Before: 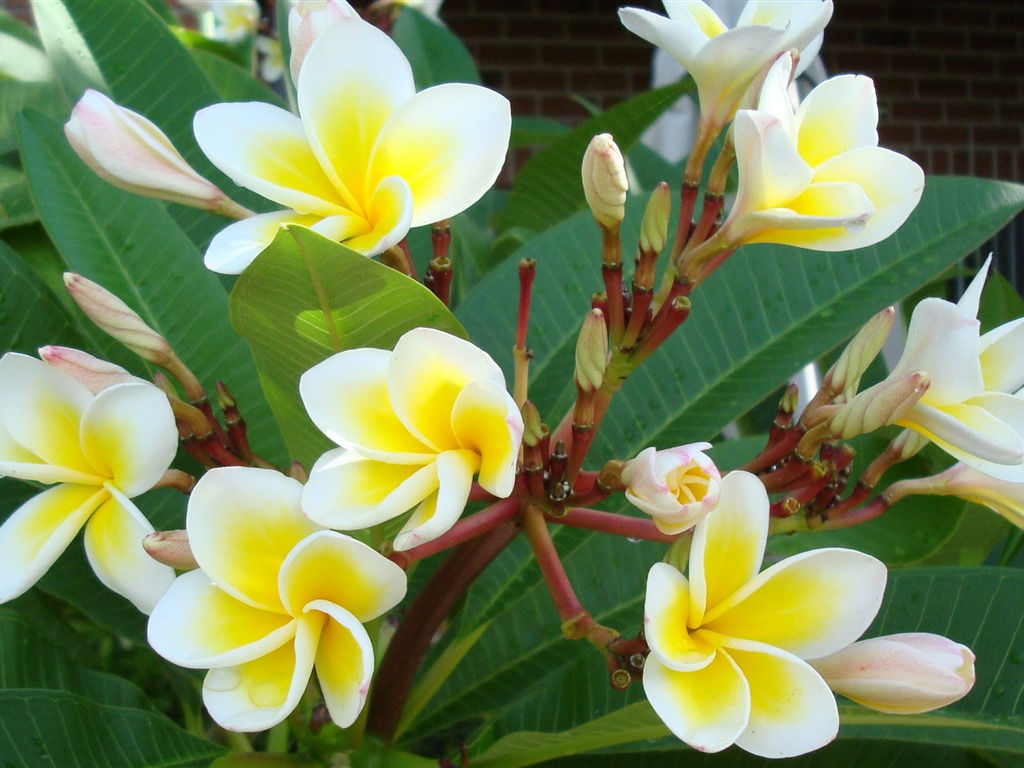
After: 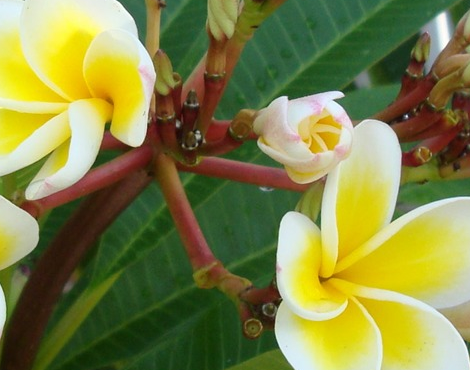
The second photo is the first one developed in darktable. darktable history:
crop: left 35.955%, top 45.738%, right 18.07%, bottom 6.028%
